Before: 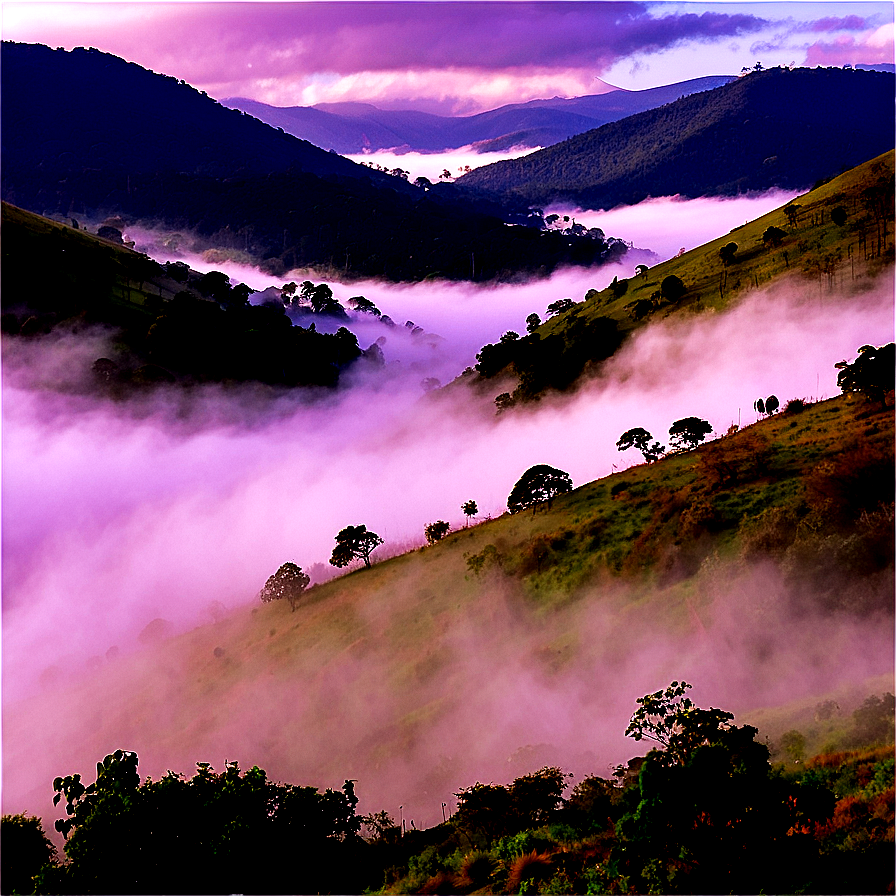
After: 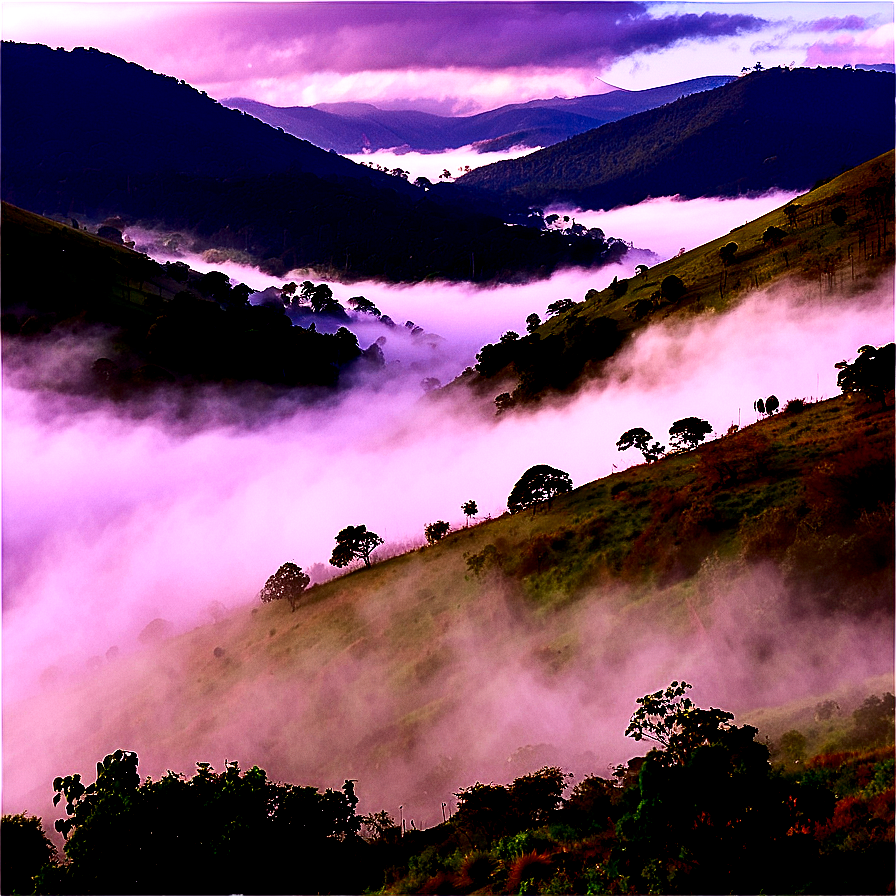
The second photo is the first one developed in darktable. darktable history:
tone equalizer: on, module defaults
contrast brightness saturation: contrast 0.28
